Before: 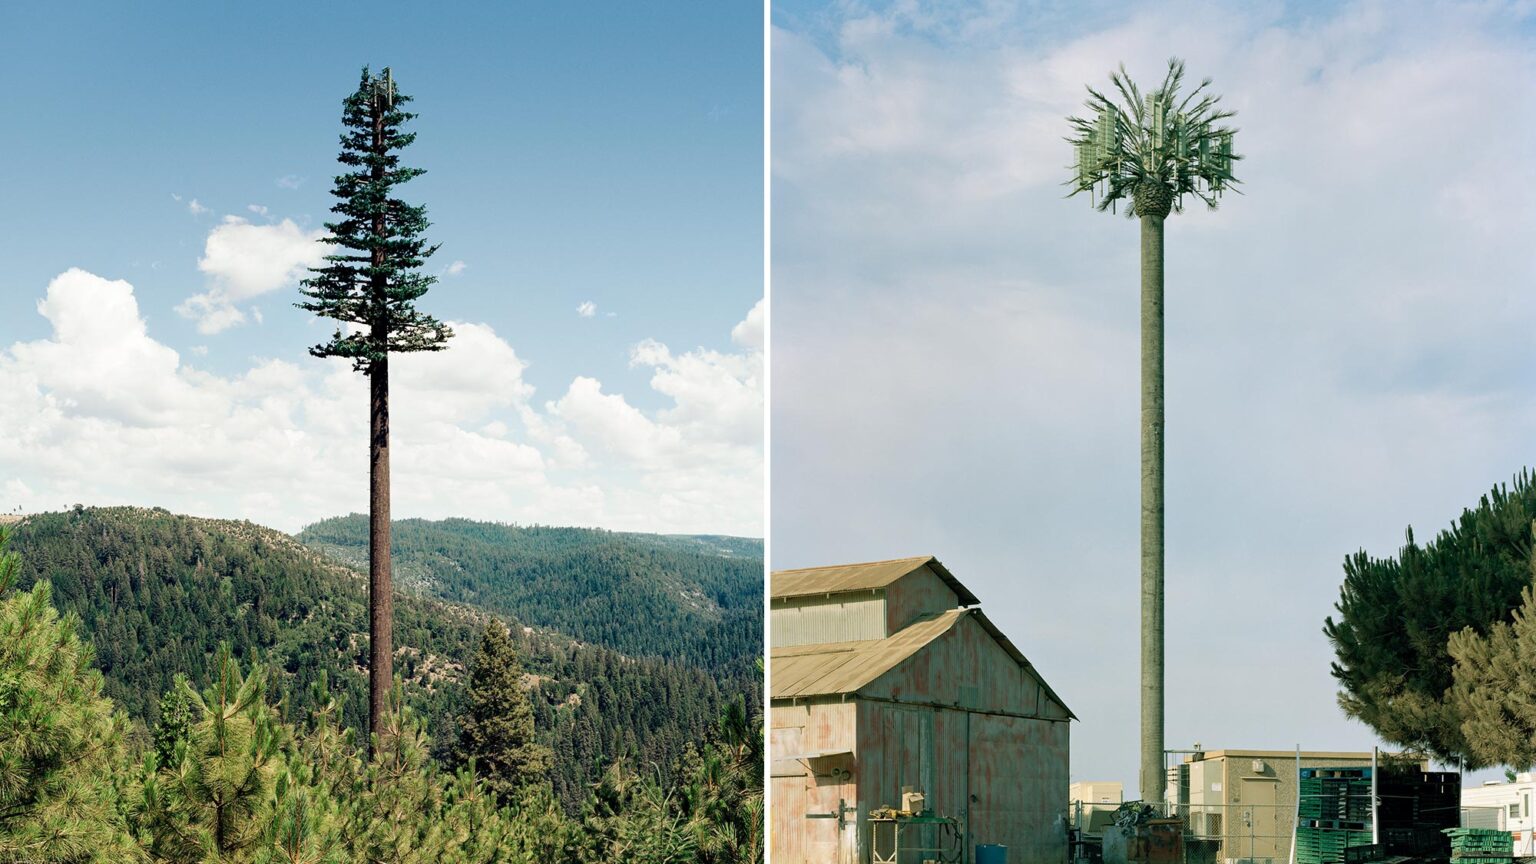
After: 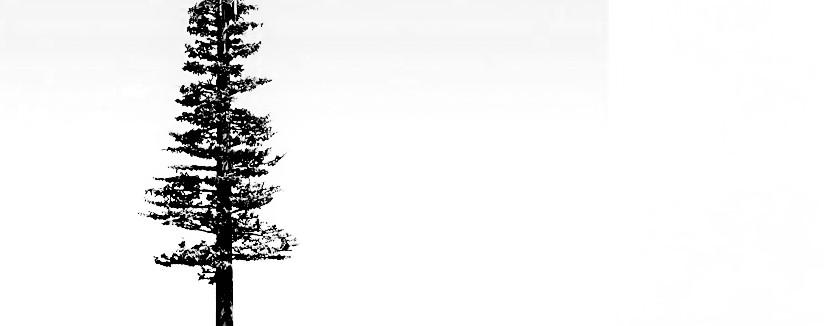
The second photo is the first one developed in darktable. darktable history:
crop: left 10.121%, top 10.631%, right 36.218%, bottom 51.526%
sharpen: amount 0.2
color zones: curves: ch0 [(0, 0.533) (0.126, 0.533) (0.234, 0.533) (0.368, 0.357) (0.5, 0.5) (0.625, 0.5) (0.74, 0.637) (0.875, 0.5)]; ch1 [(0.004, 0.708) (0.129, 0.662) (0.25, 0.5) (0.375, 0.331) (0.496, 0.396) (0.625, 0.649) (0.739, 0.26) (0.875, 0.5) (1, 0.478)]; ch2 [(0, 0.409) (0.132, 0.403) (0.236, 0.558) (0.379, 0.448) (0.5, 0.5) (0.625, 0.5) (0.691, 0.39) (0.875, 0.5)]
contrast brightness saturation: saturation -0.05
base curve: curves: ch0 [(0, 0) (0.007, 0.004) (0.027, 0.03) (0.046, 0.07) (0.207, 0.54) (0.442, 0.872) (0.673, 0.972) (1, 1)], preserve colors none
exposure: black level correction 0.025, exposure 0.182 EV, compensate highlight preservation false
monochrome: a -11.7, b 1.62, size 0.5, highlights 0.38
white balance: red 0.98, blue 1.61
